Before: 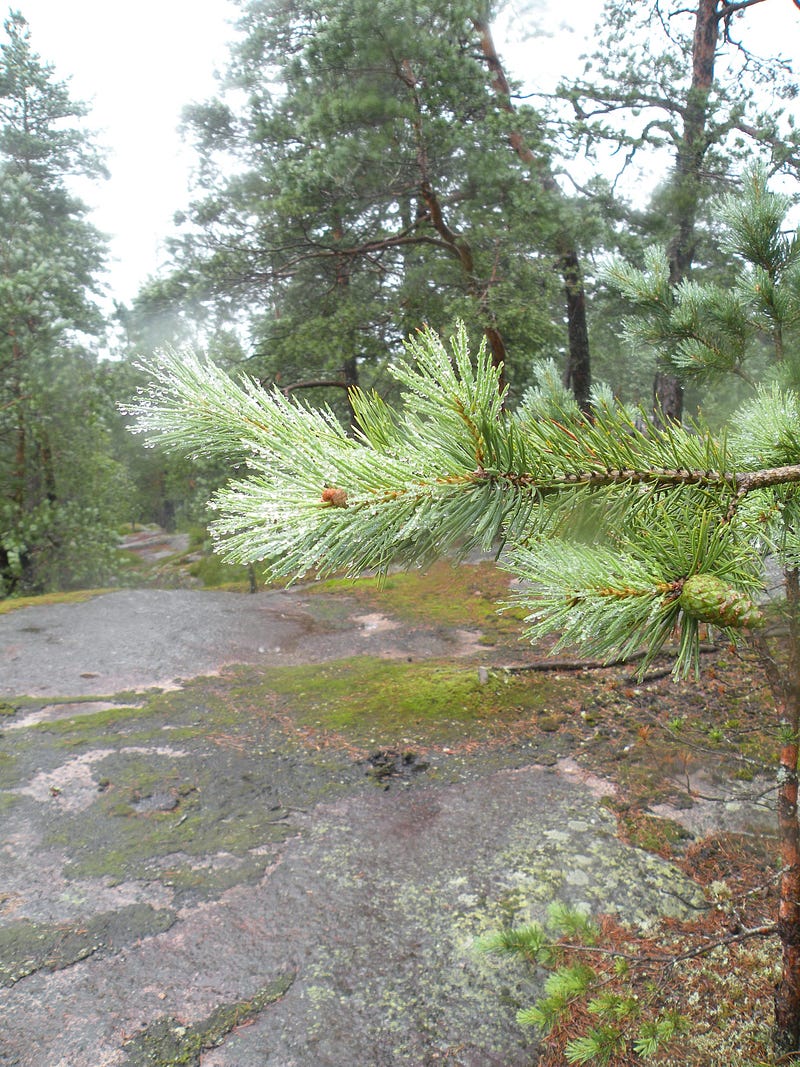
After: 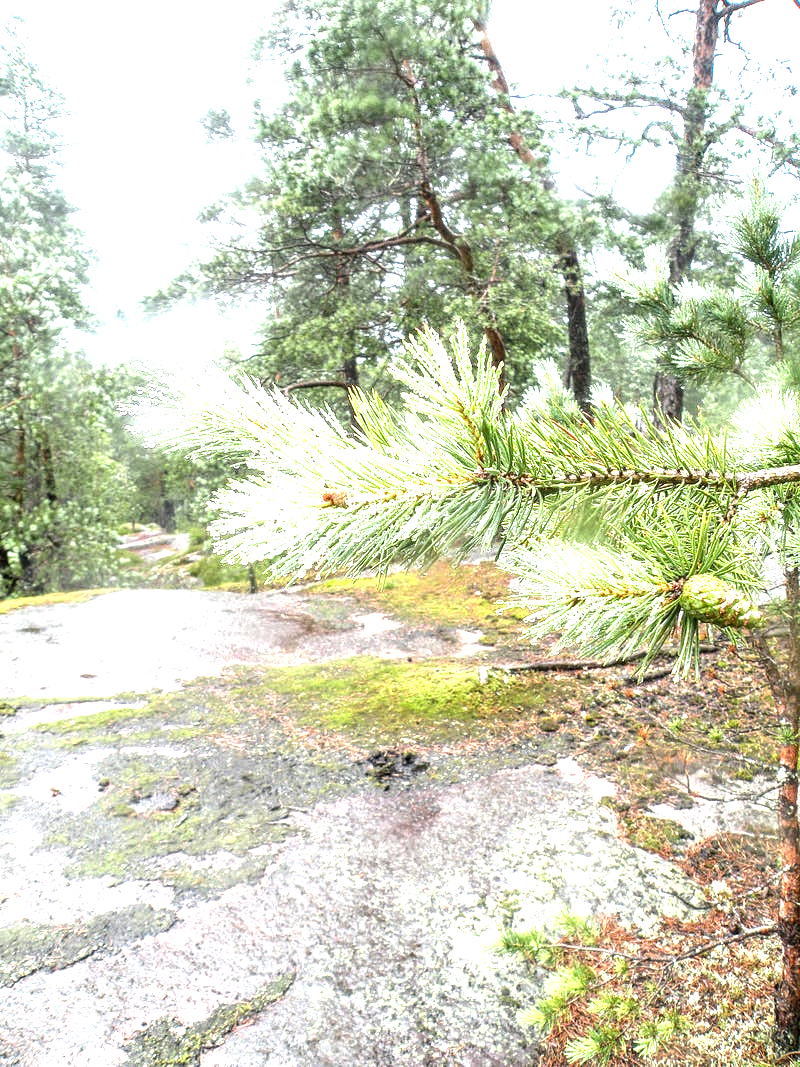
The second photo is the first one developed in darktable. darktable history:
exposure: black level correction 0, exposure 1.5 EV, compensate highlight preservation false
local contrast: highlights 20%, shadows 70%, detail 170%
